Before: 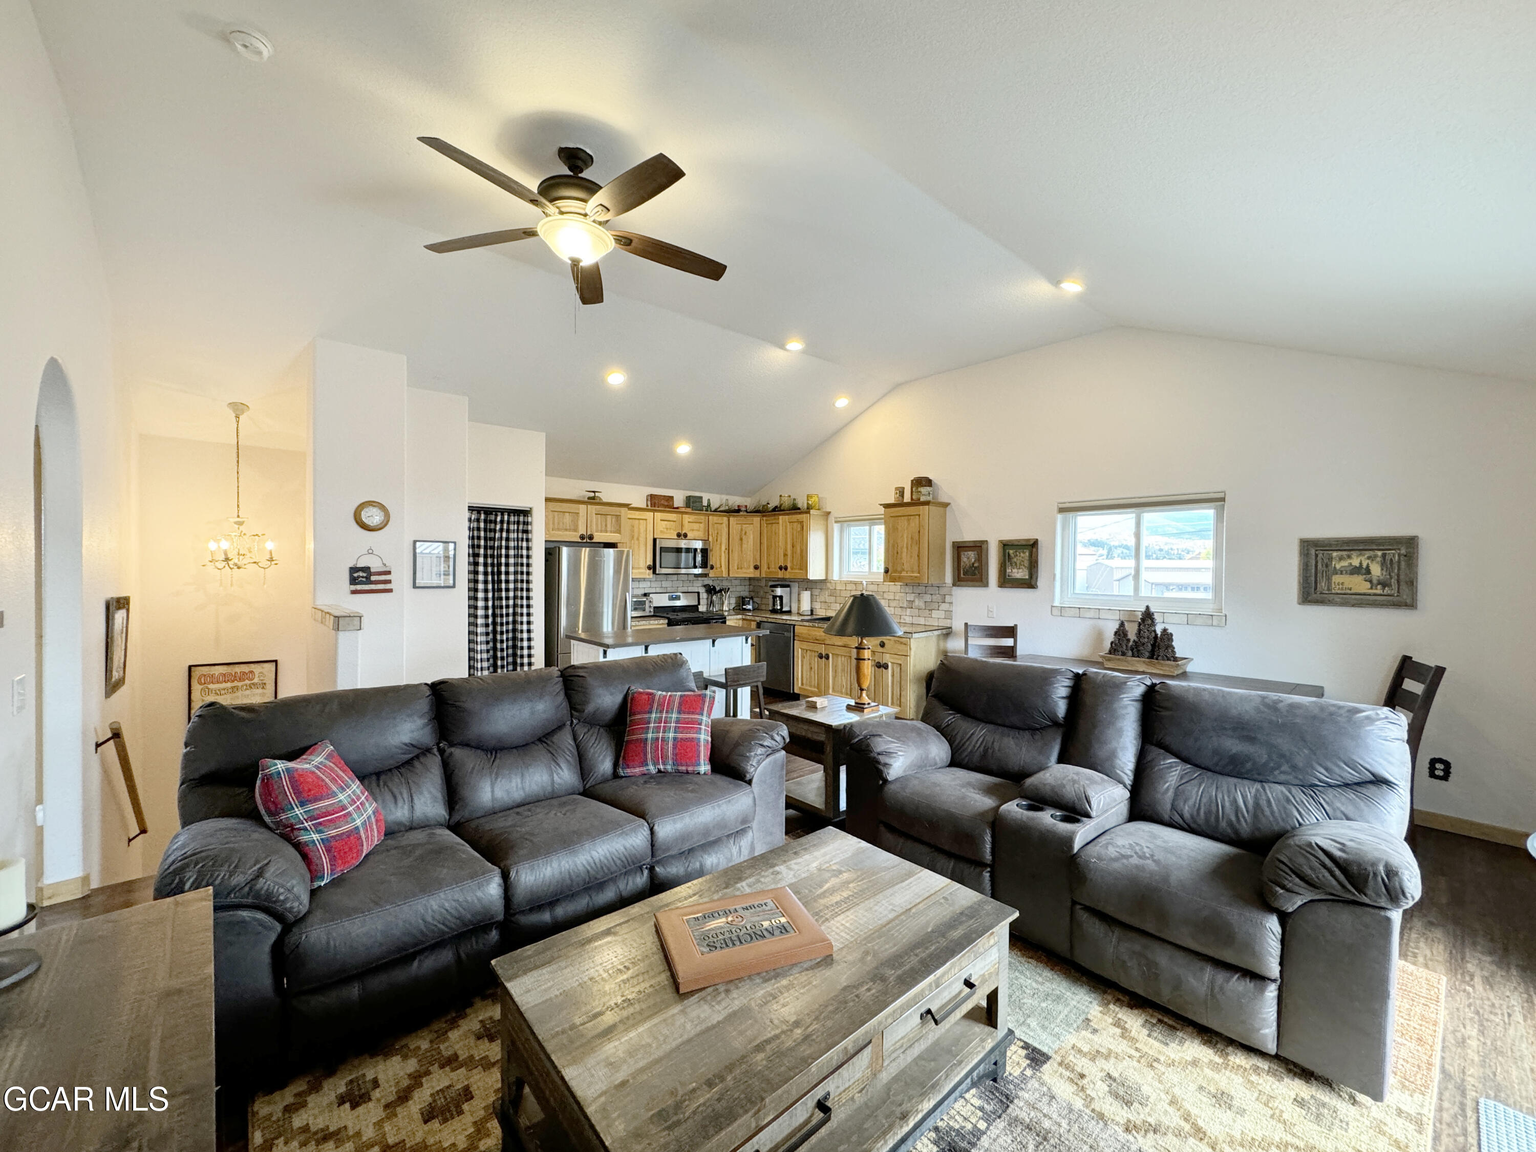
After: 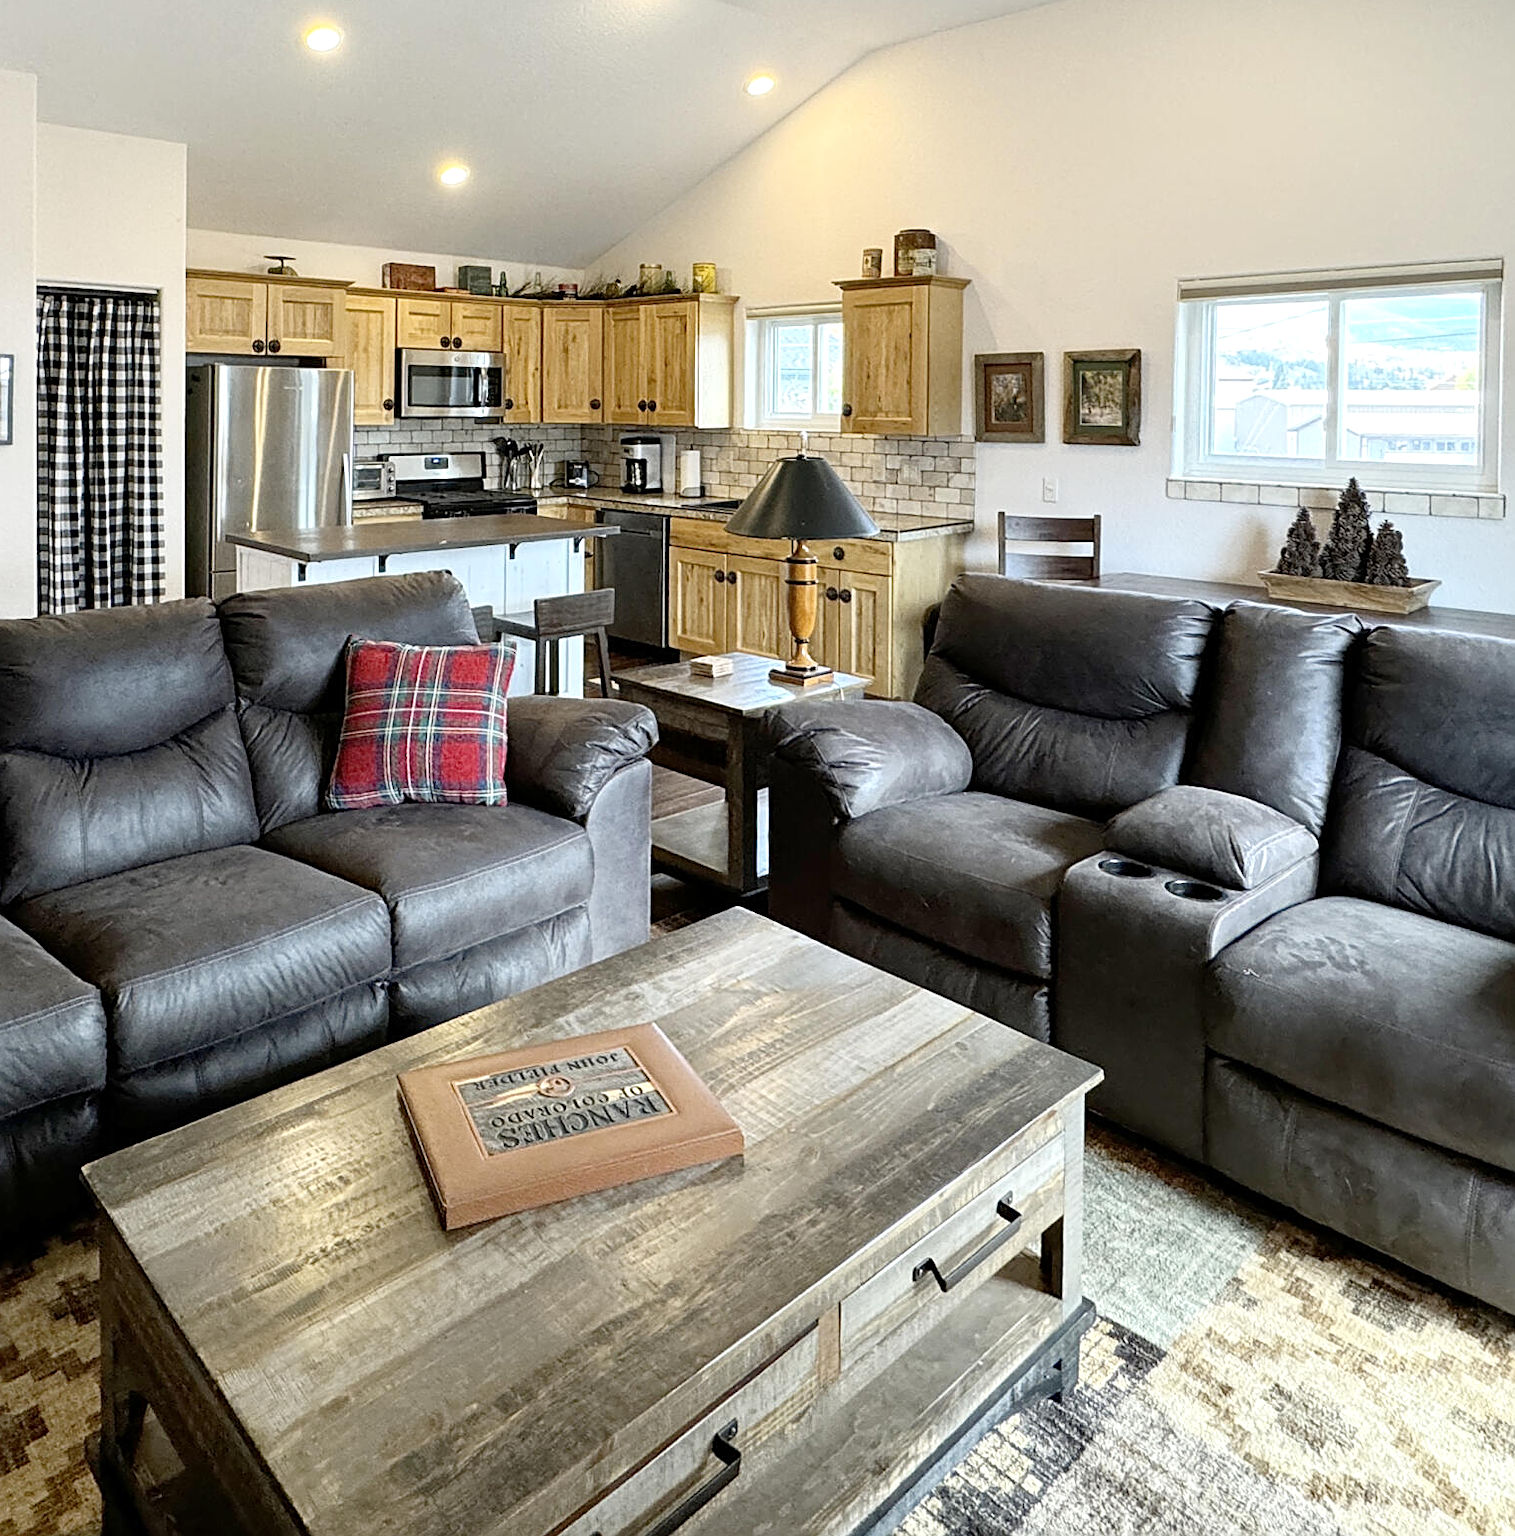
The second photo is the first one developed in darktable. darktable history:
shadows and highlights: shadows -12.5, white point adjustment 4, highlights 28.33
sharpen: on, module defaults
crop and rotate: left 29.237%, top 31.152%, right 19.807%
tone equalizer: on, module defaults
